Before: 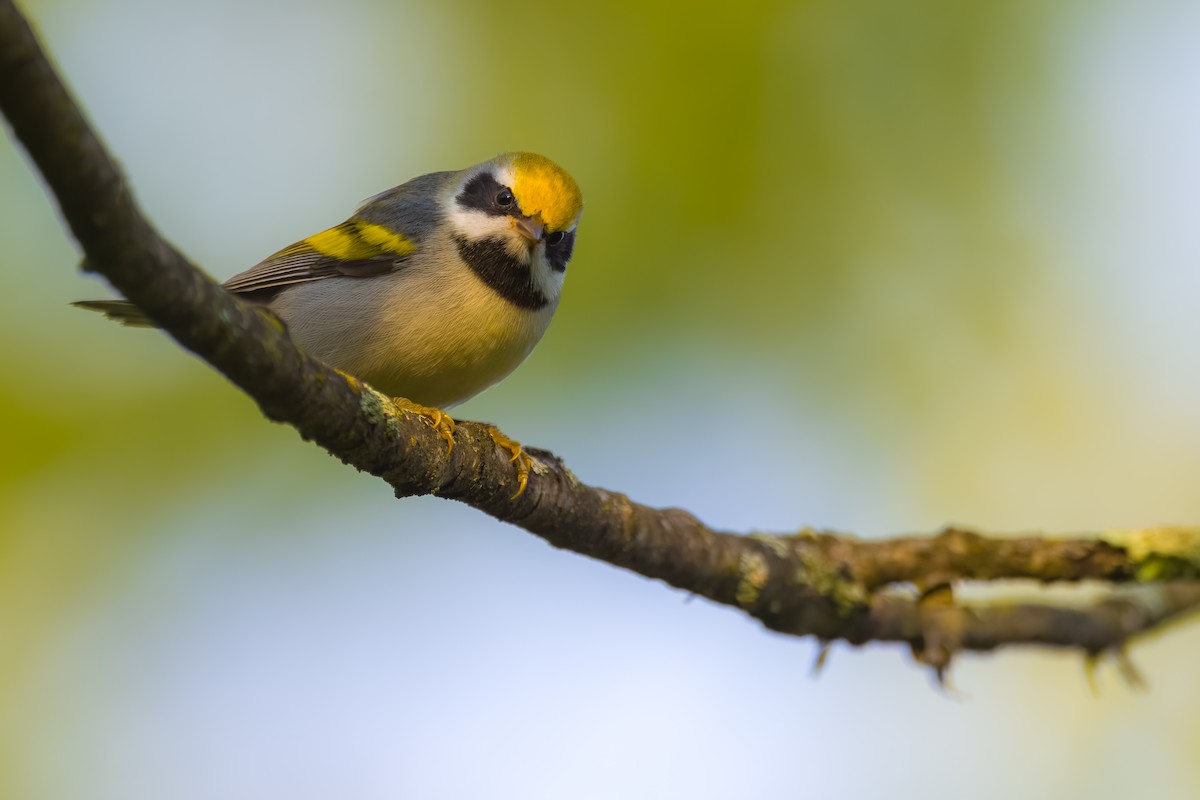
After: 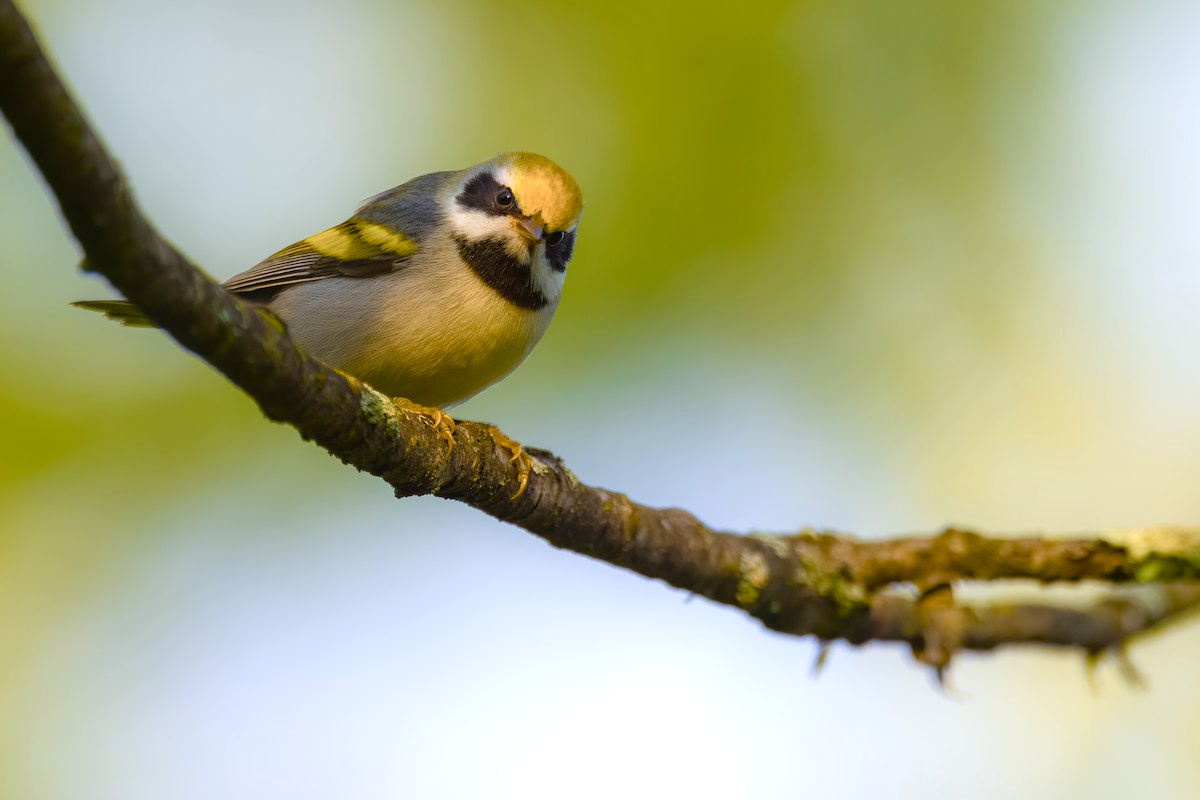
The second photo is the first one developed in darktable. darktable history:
color balance rgb: linear chroma grading › global chroma 5.204%, perceptual saturation grading › global saturation 20%, perceptual saturation grading › highlights -49.552%, perceptual saturation grading › shadows 24.23%, perceptual brilliance grading › global brilliance 1.537%, perceptual brilliance grading › highlights -3.994%, global vibrance 20%
levels: mode automatic, levels [0, 0.499, 1]
tone equalizer: -8 EV -0.433 EV, -7 EV -0.395 EV, -6 EV -0.312 EV, -5 EV -0.226 EV, -3 EV 0.249 EV, -2 EV 0.317 EV, -1 EV 0.41 EV, +0 EV 0.426 EV, mask exposure compensation -0.5 EV
